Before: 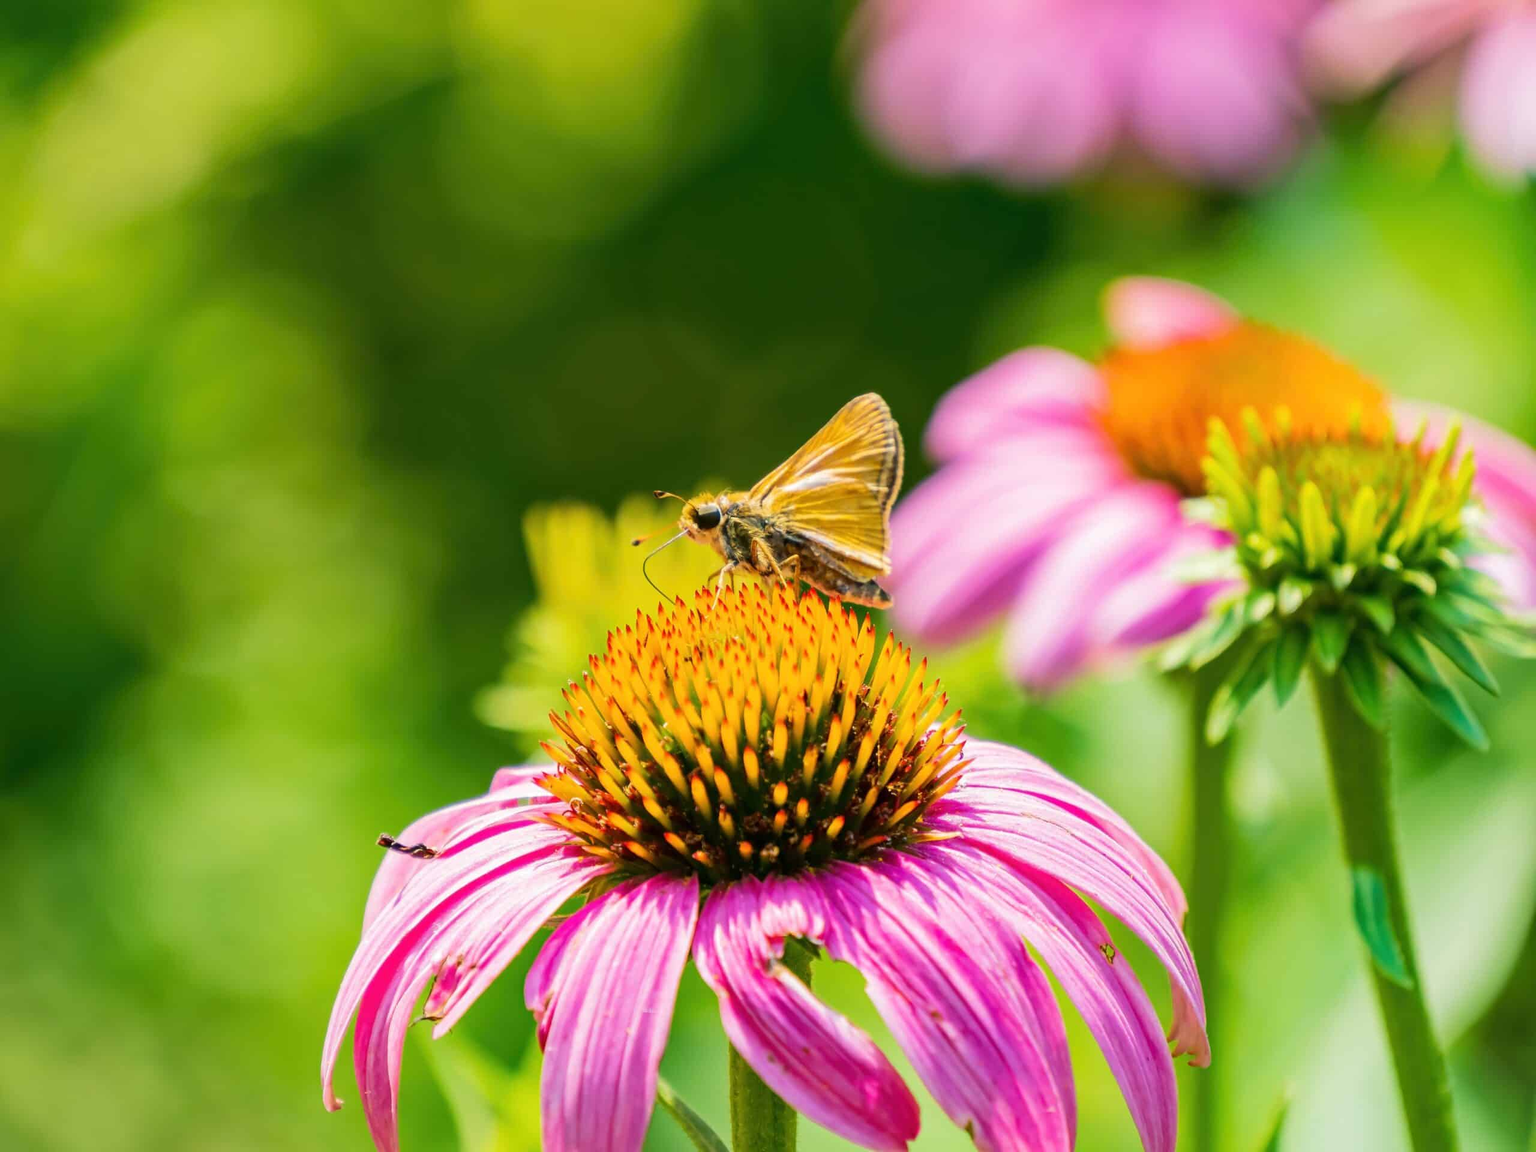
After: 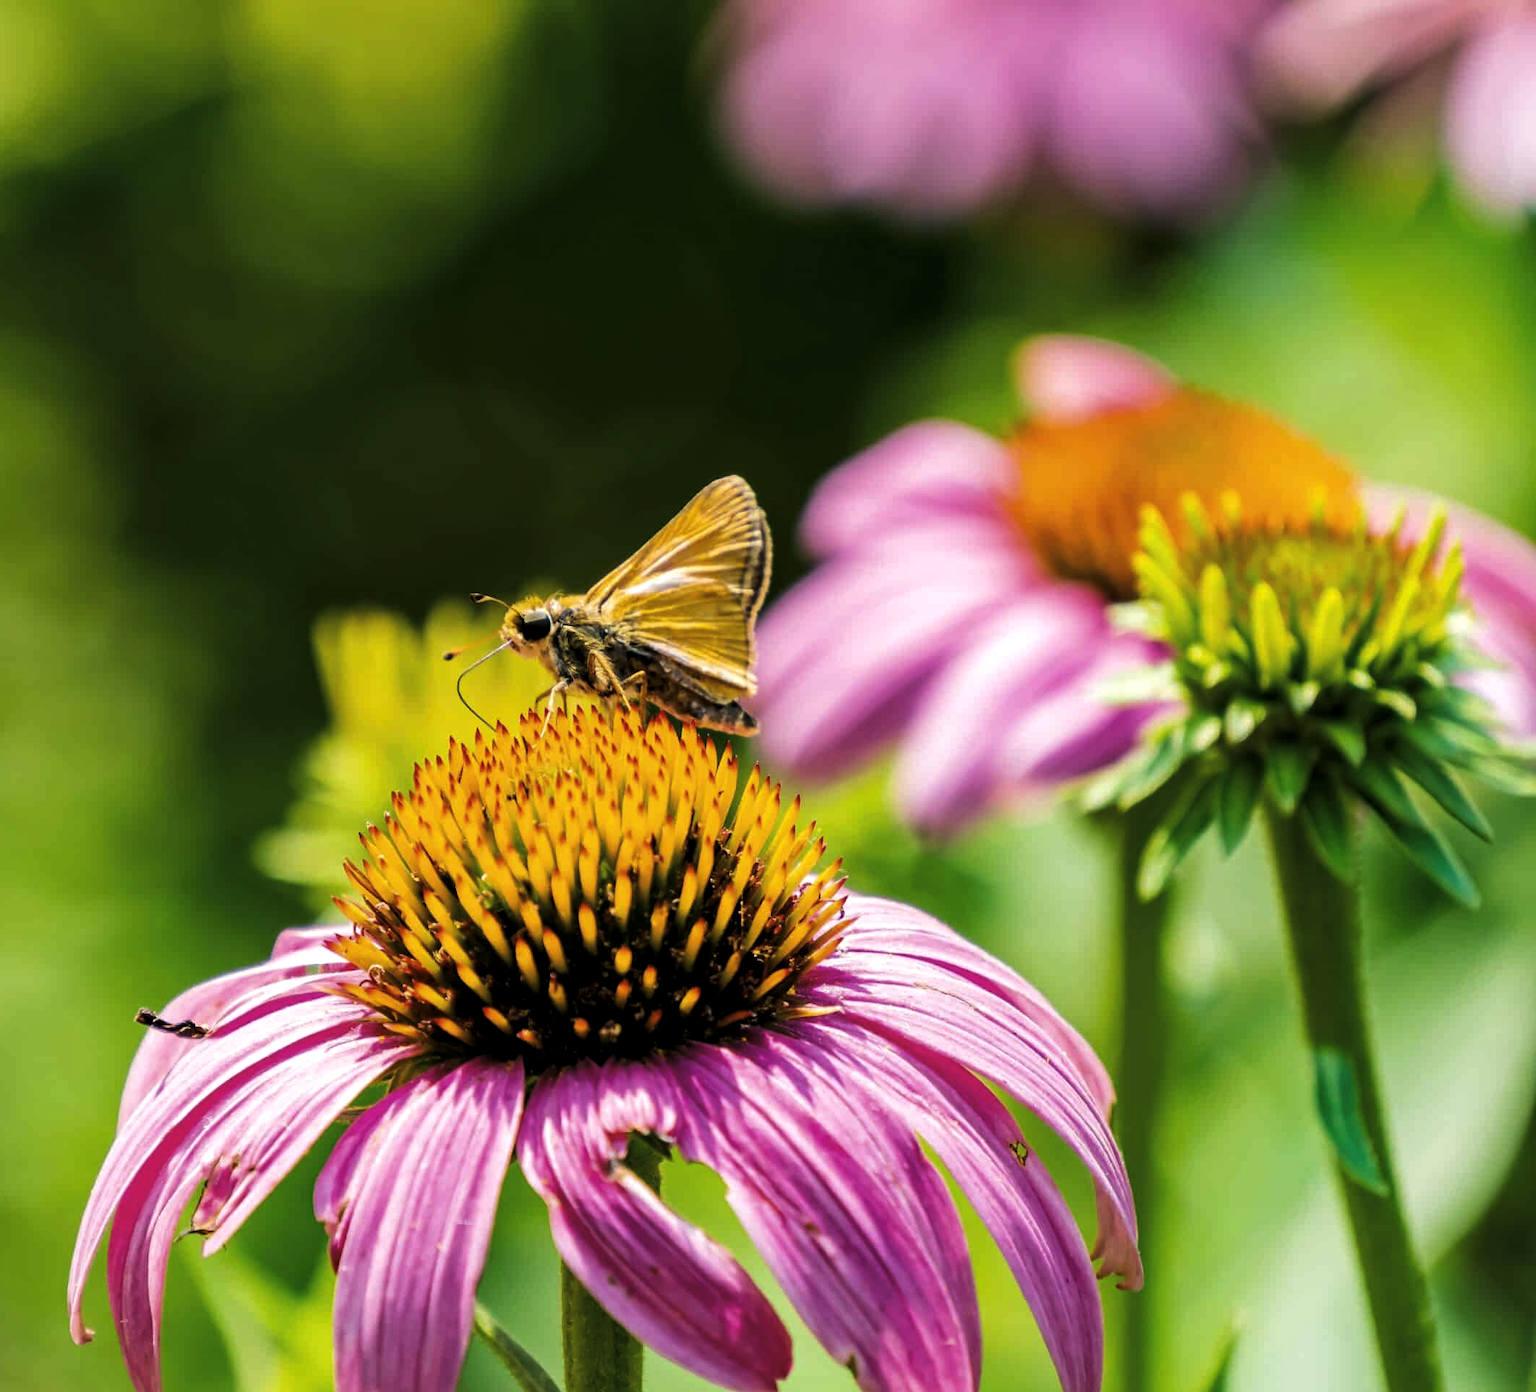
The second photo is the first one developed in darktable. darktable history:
levels: levels [0.101, 0.578, 0.953]
crop: left 17.301%, bottom 0.016%
